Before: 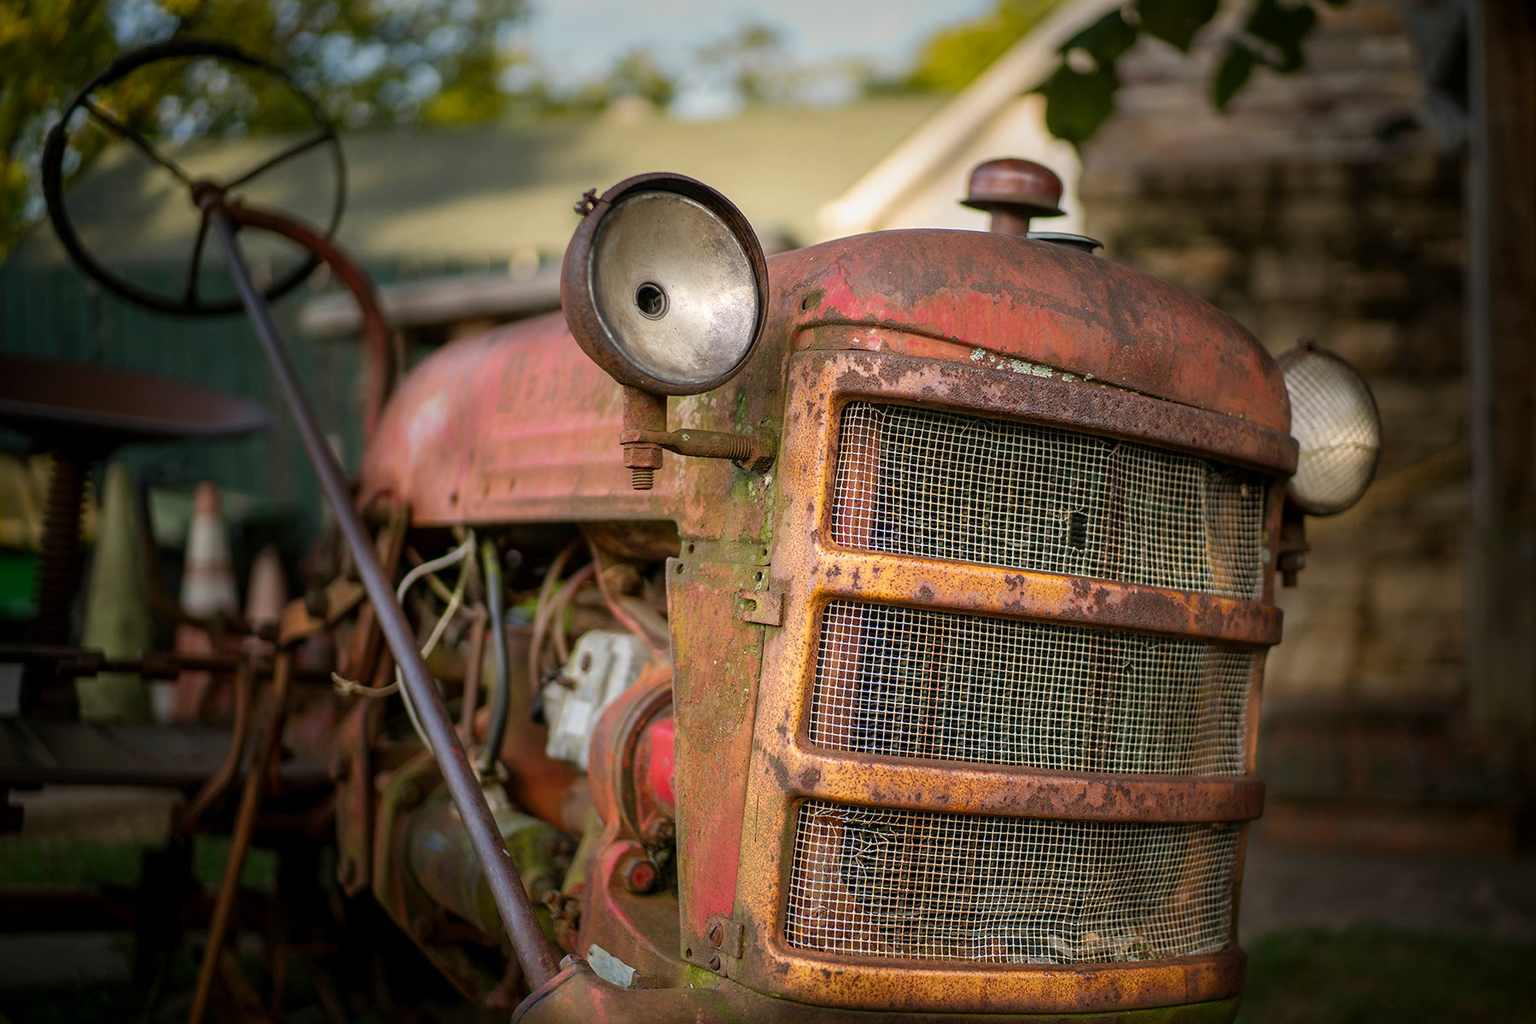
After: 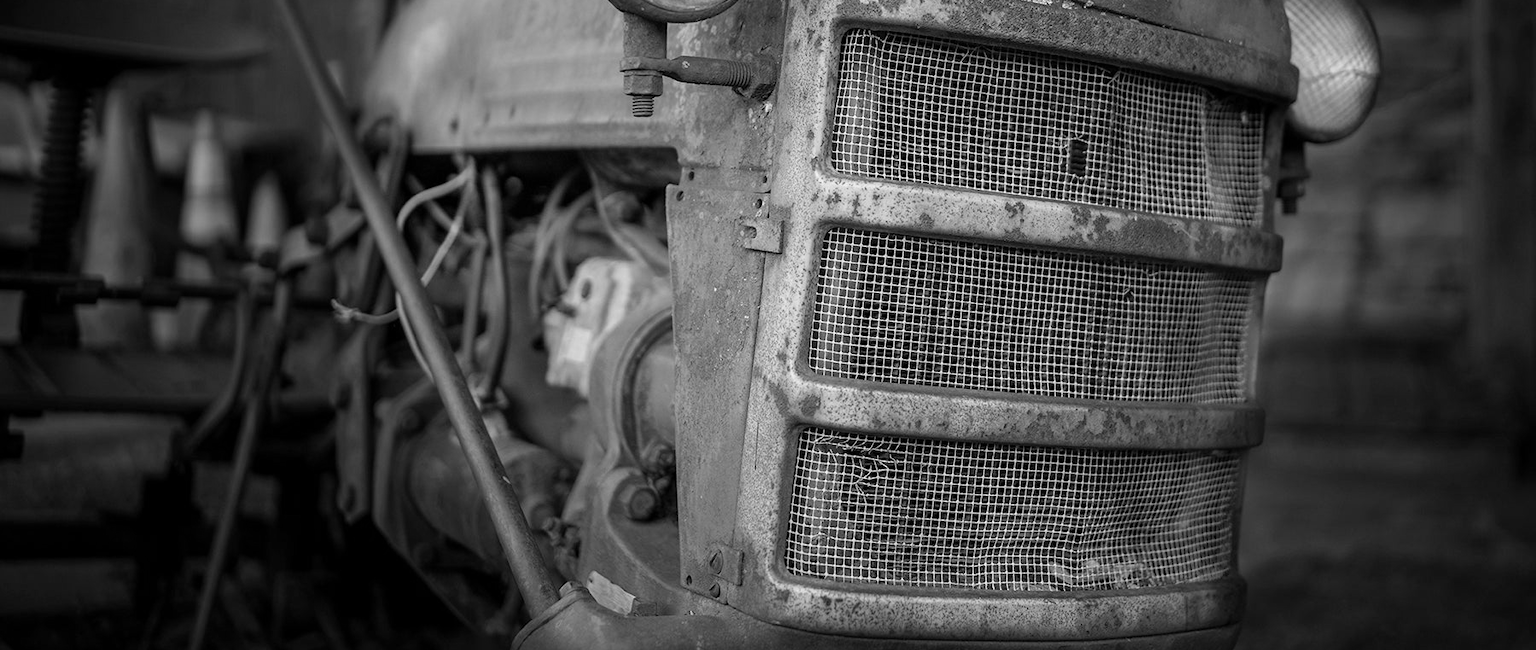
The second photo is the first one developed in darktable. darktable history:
white balance: red 1.05, blue 1.072
monochrome: on, module defaults
crop and rotate: top 36.435%
